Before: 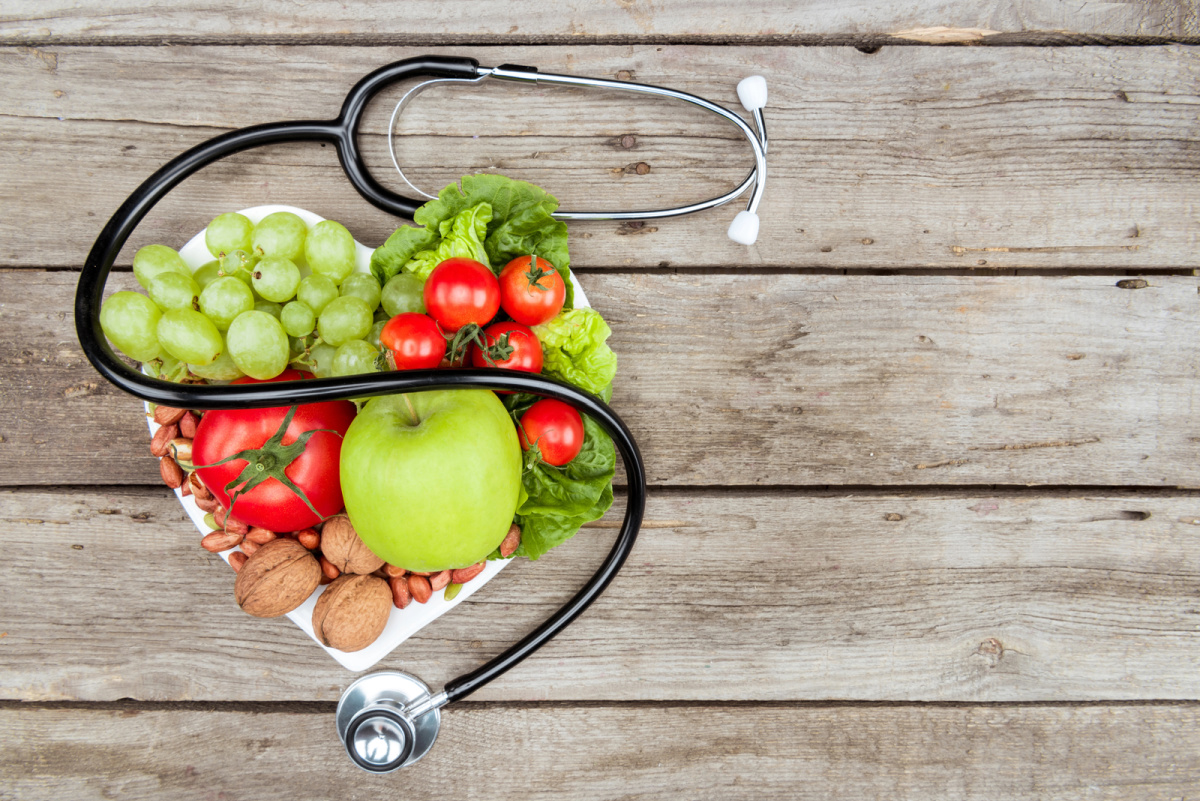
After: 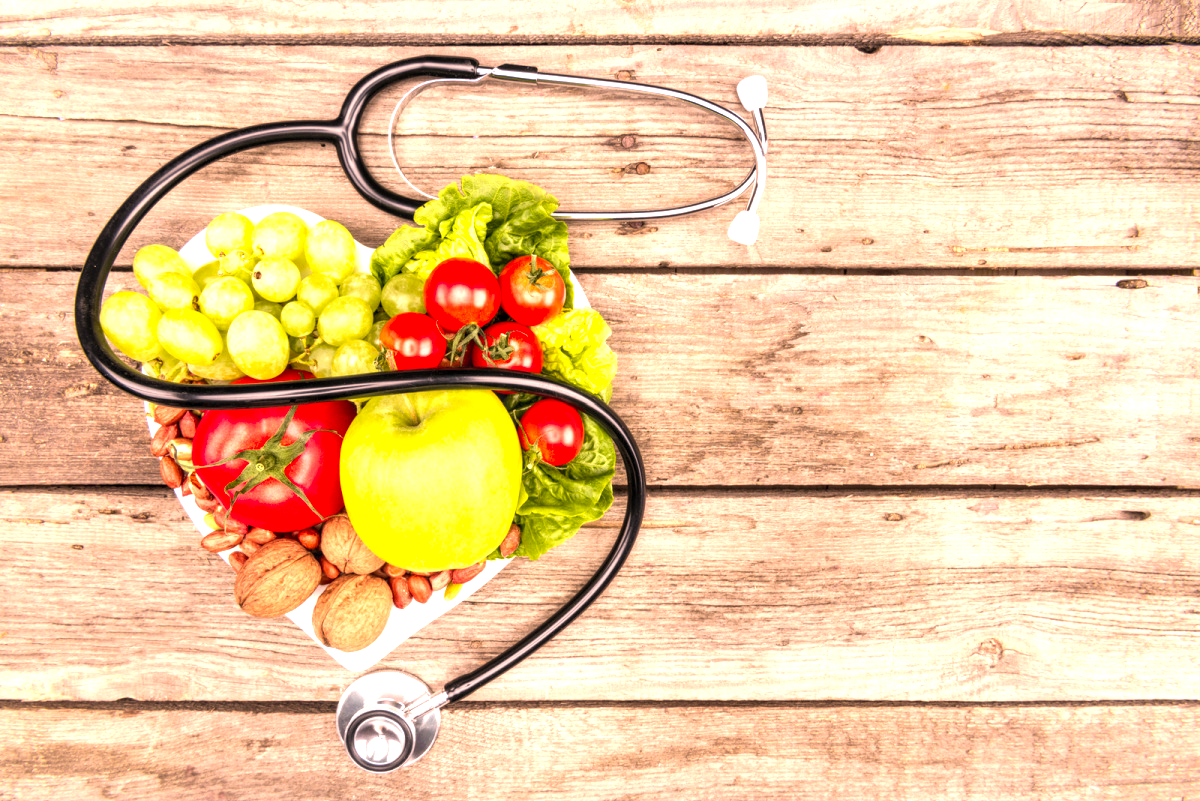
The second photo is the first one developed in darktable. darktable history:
local contrast: detail 130%
exposure: black level correction 0, exposure 1 EV, compensate exposure bias true, compensate highlight preservation false
color correction: highlights a* 20.98, highlights b* 19.46
